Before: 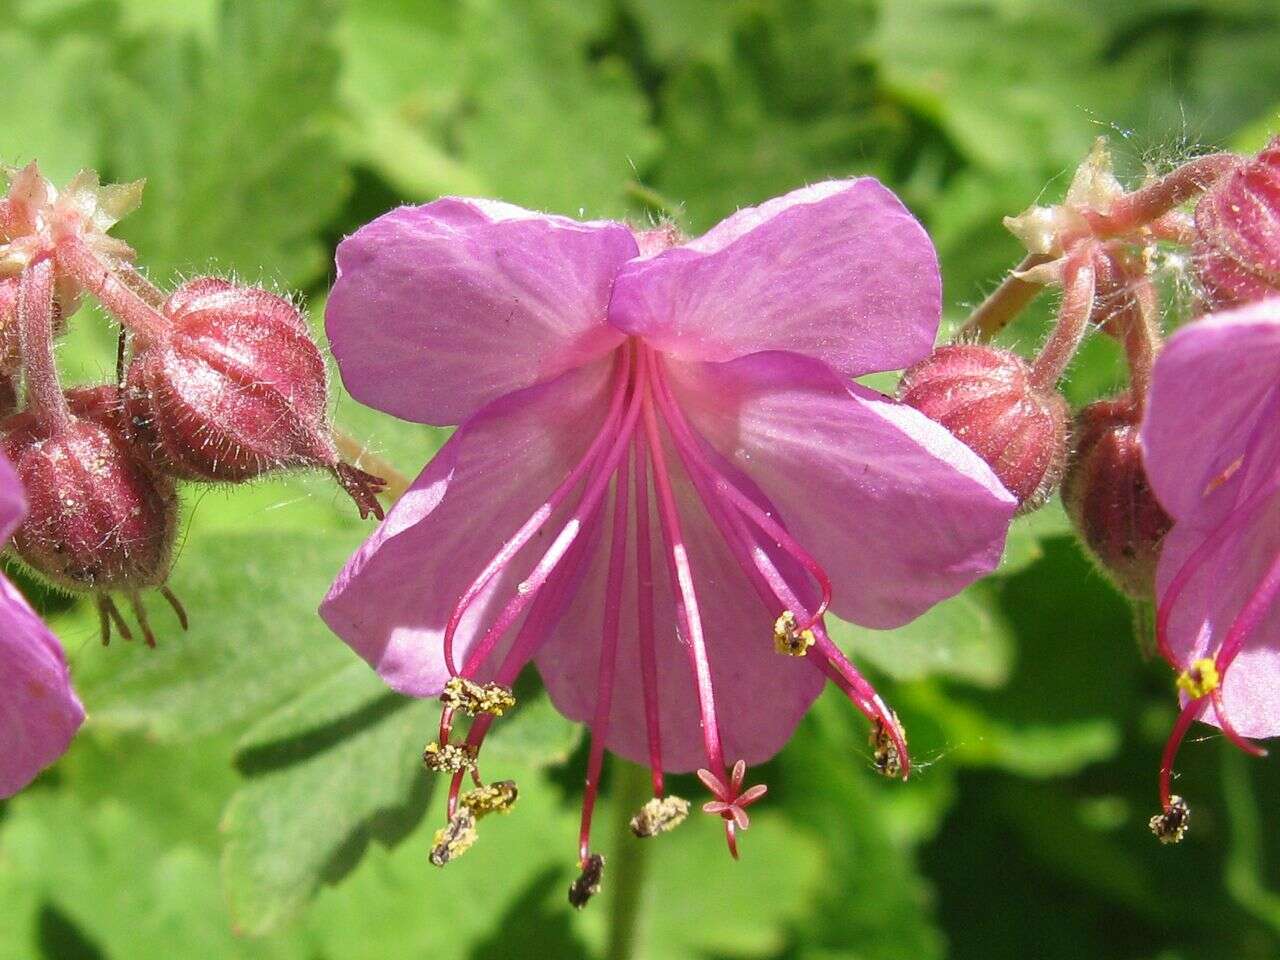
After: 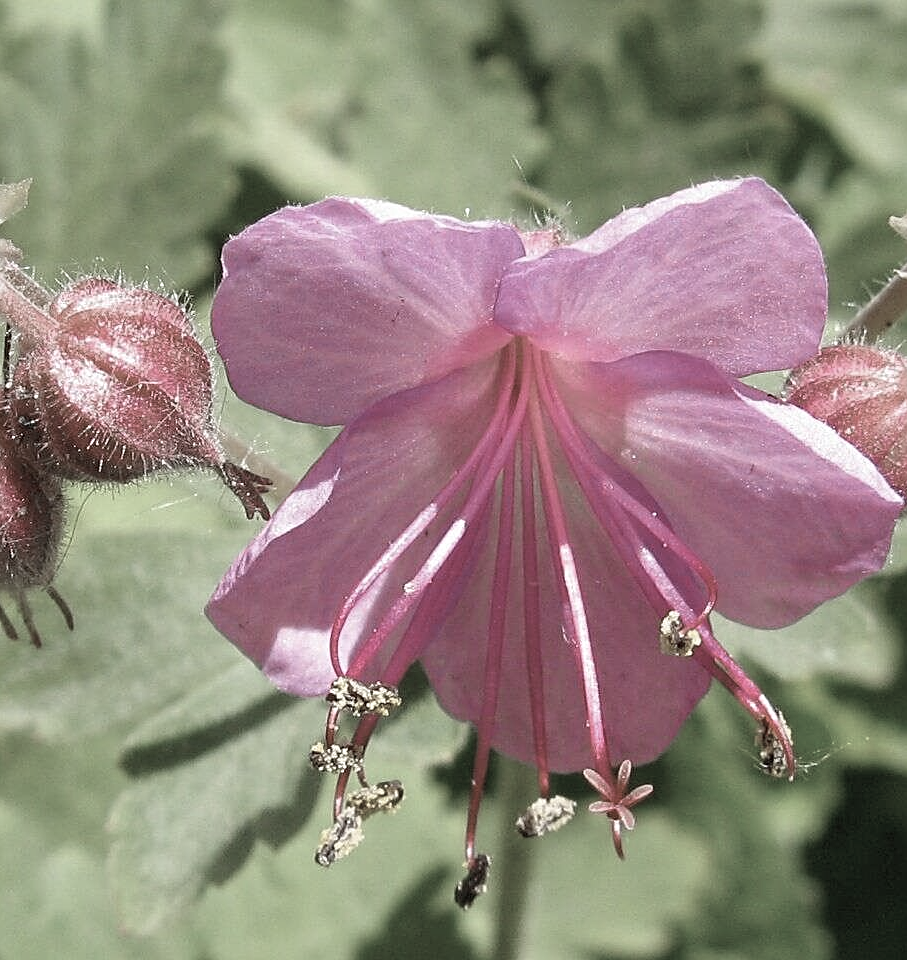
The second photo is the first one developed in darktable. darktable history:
sharpen: on, module defaults
color zones: curves: ch1 [(0, 0.34) (0.143, 0.164) (0.286, 0.152) (0.429, 0.176) (0.571, 0.173) (0.714, 0.188) (0.857, 0.199) (1, 0.34)]
crop and rotate: left 8.957%, right 20.136%
